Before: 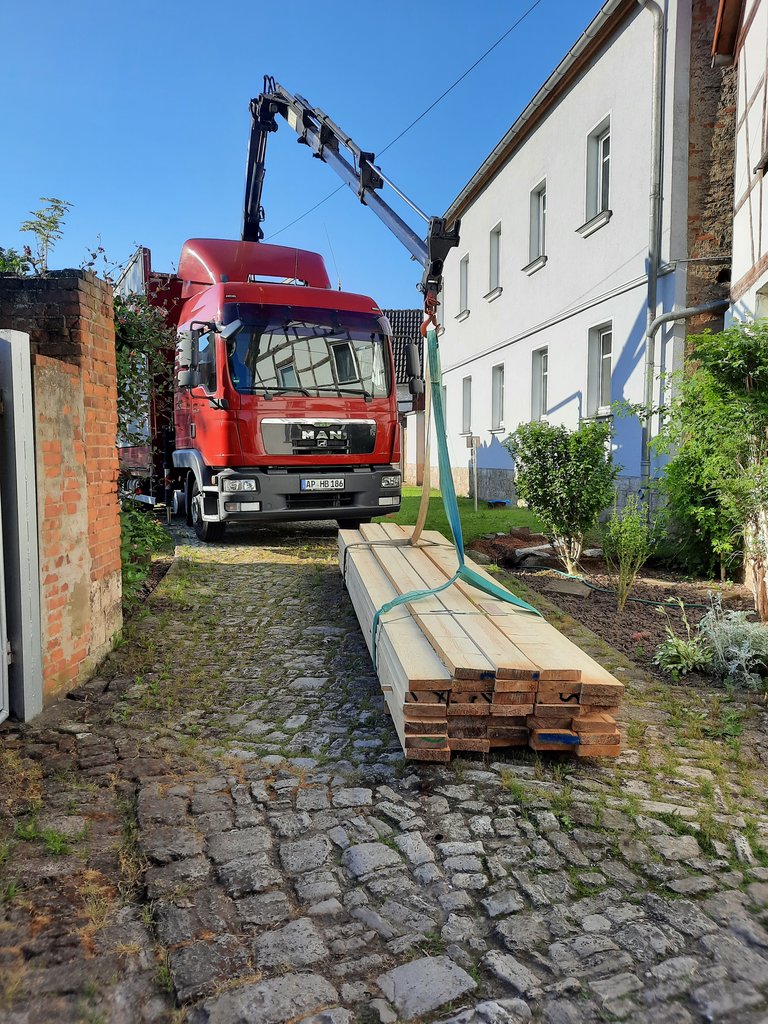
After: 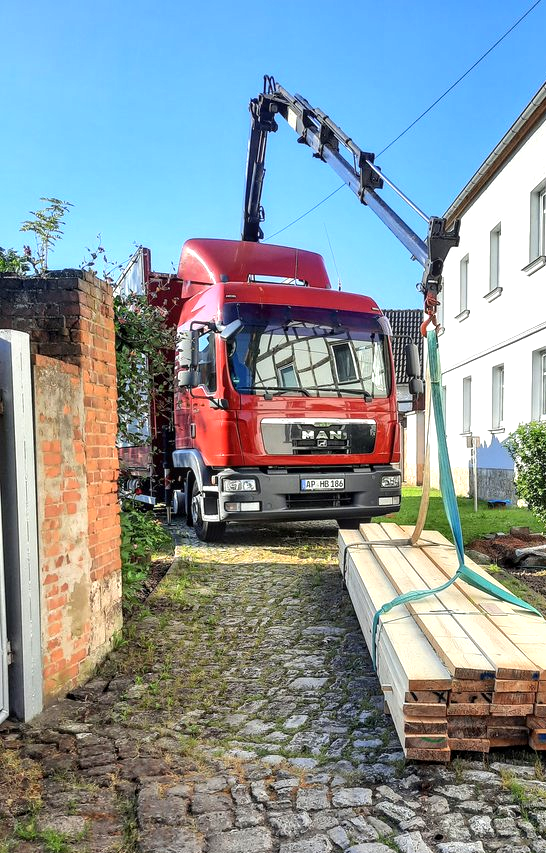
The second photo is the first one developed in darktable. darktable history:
crop: right 28.885%, bottom 16.626%
exposure: black level correction 0, exposure 0.7 EV, compensate exposure bias true, compensate highlight preservation false
local contrast: on, module defaults
